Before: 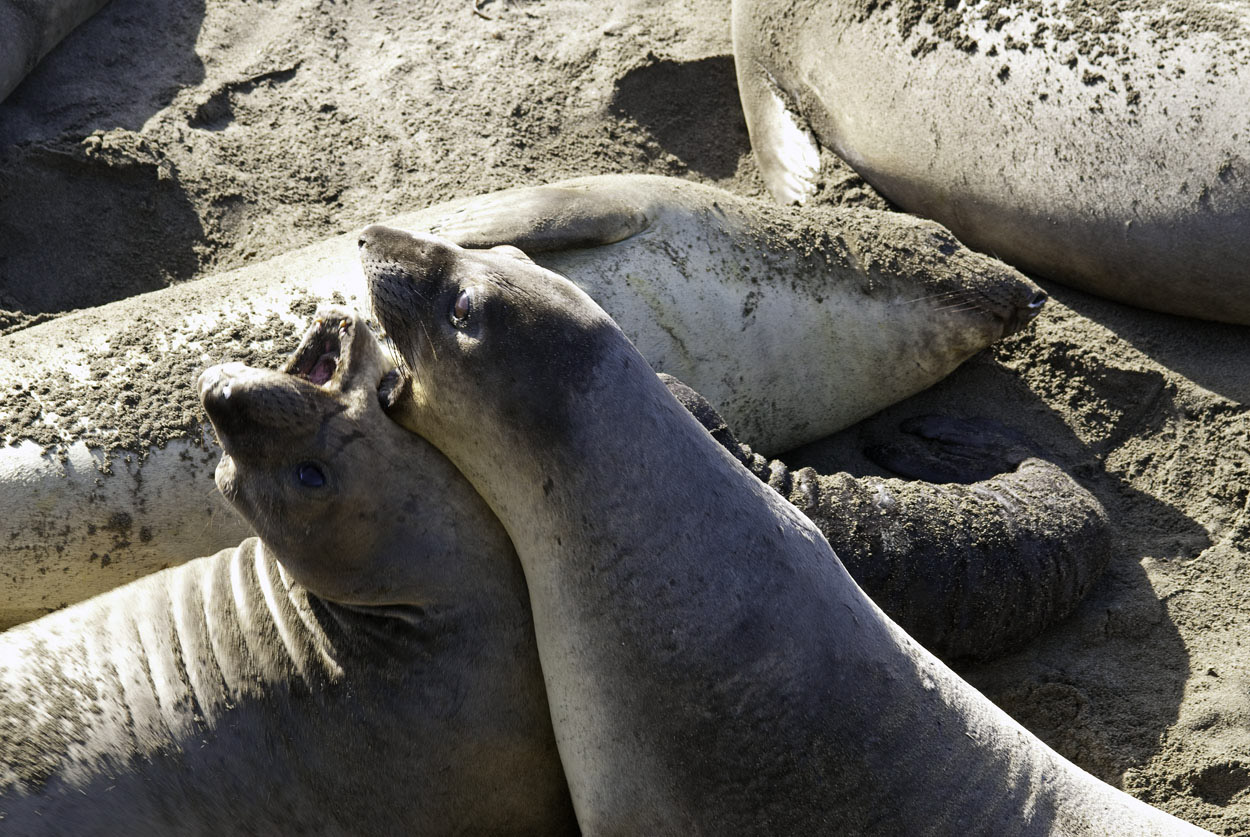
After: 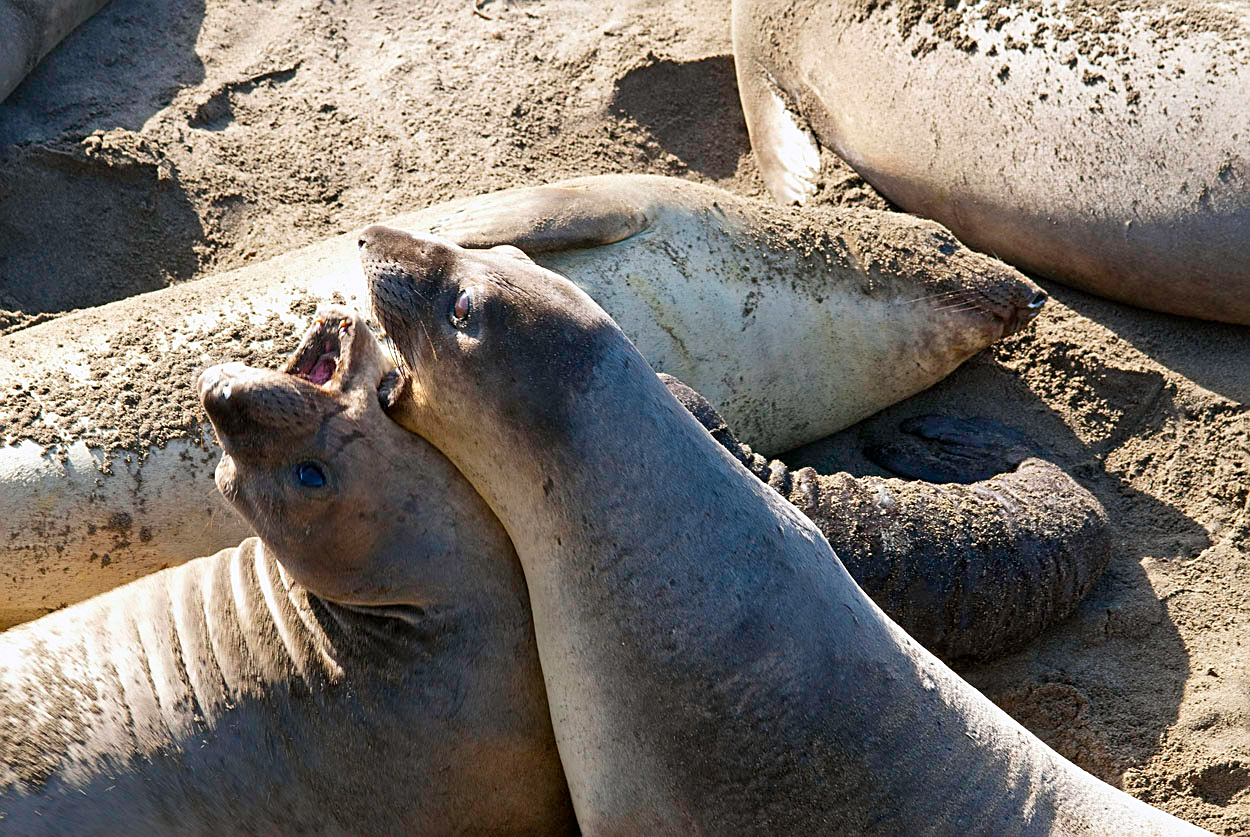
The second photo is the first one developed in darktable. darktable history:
contrast brightness saturation: saturation 0.18
sharpen: on, module defaults
